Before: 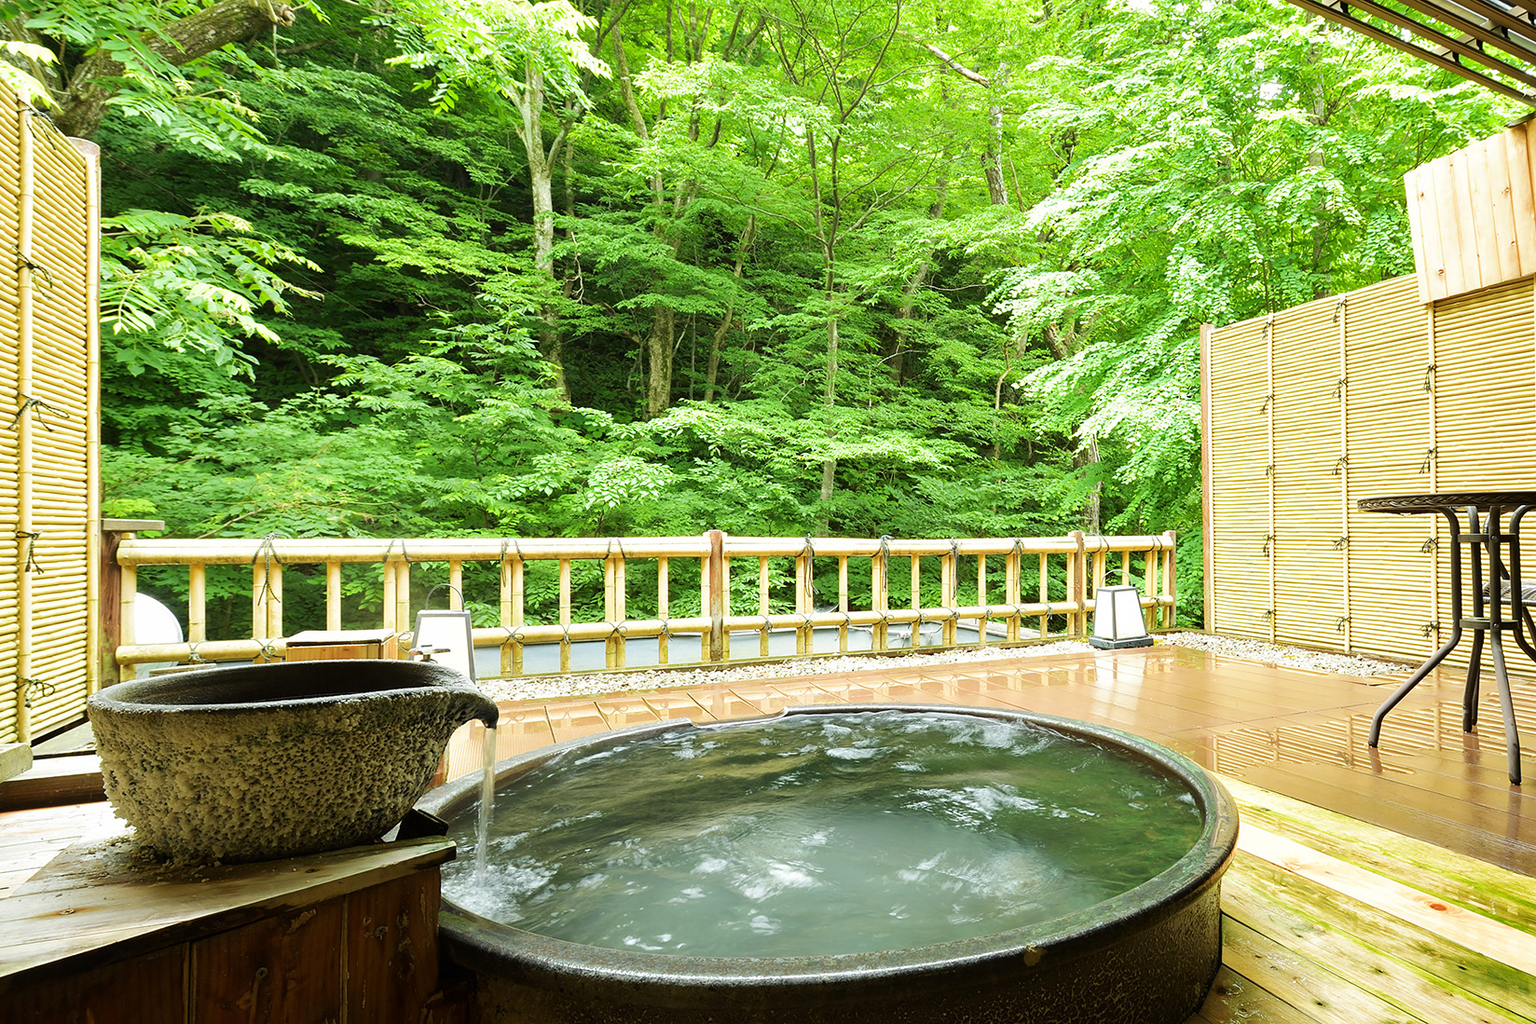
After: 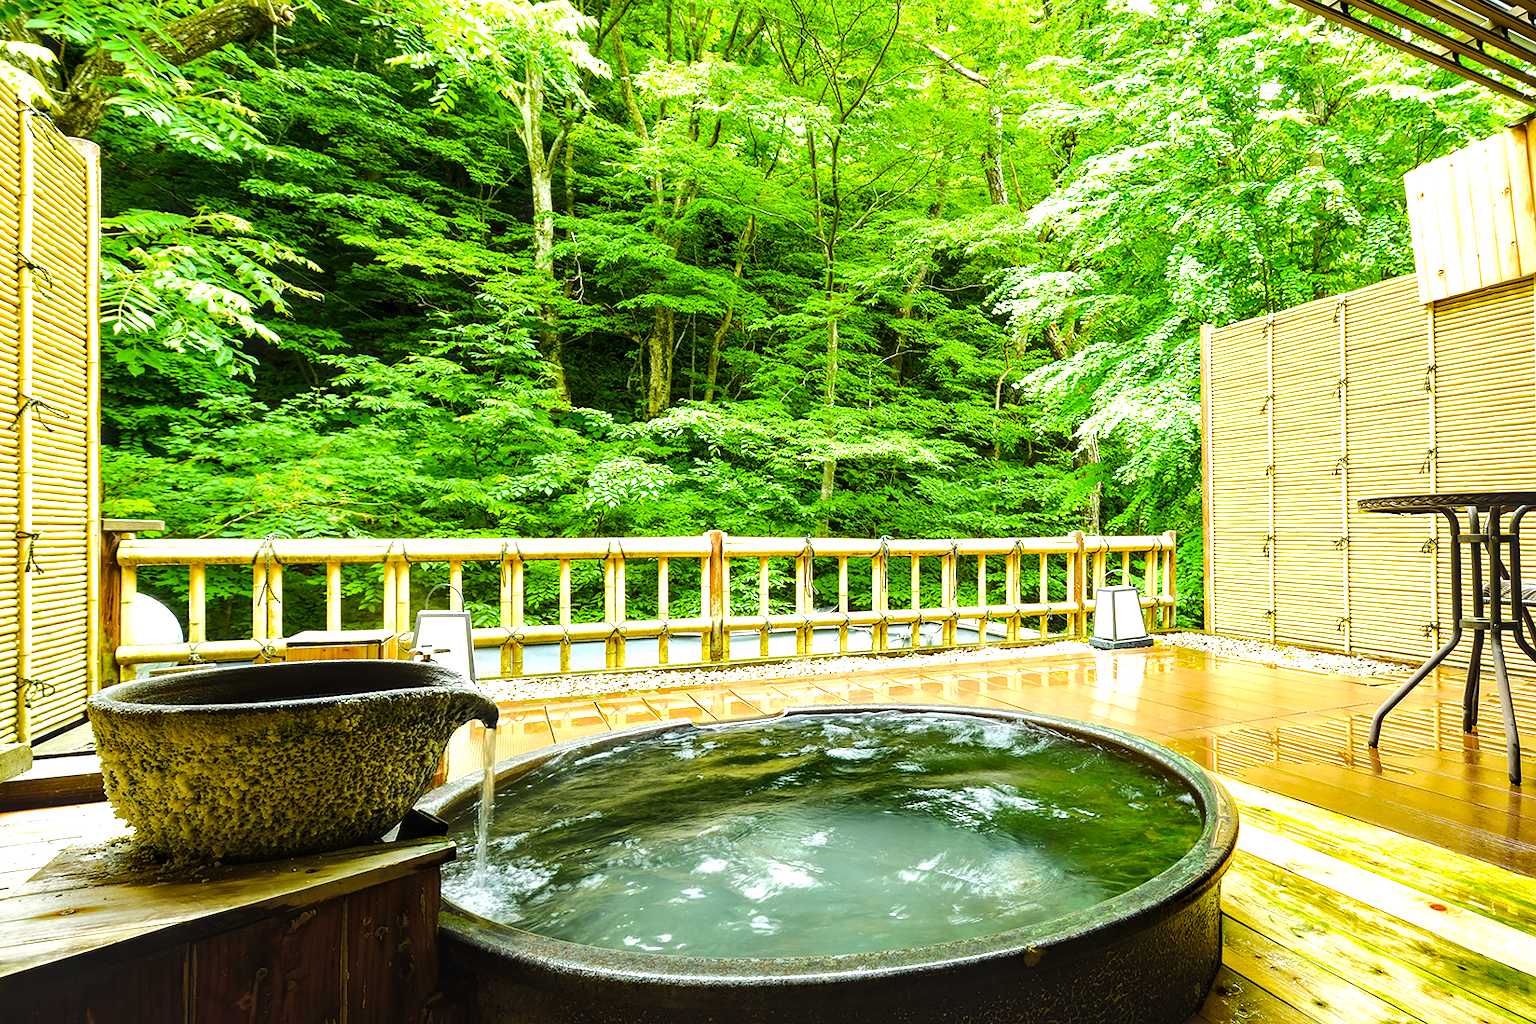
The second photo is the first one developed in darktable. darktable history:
local contrast: highlights 37%, detail 134%
color balance rgb: perceptual saturation grading › global saturation 37.141%, perceptual saturation grading › shadows 34.922%, perceptual brilliance grading › highlights 18.181%, perceptual brilliance grading › mid-tones 32.8%, perceptual brilliance grading › shadows -30.979%
exposure: exposure -0.061 EV, compensate highlight preservation false
